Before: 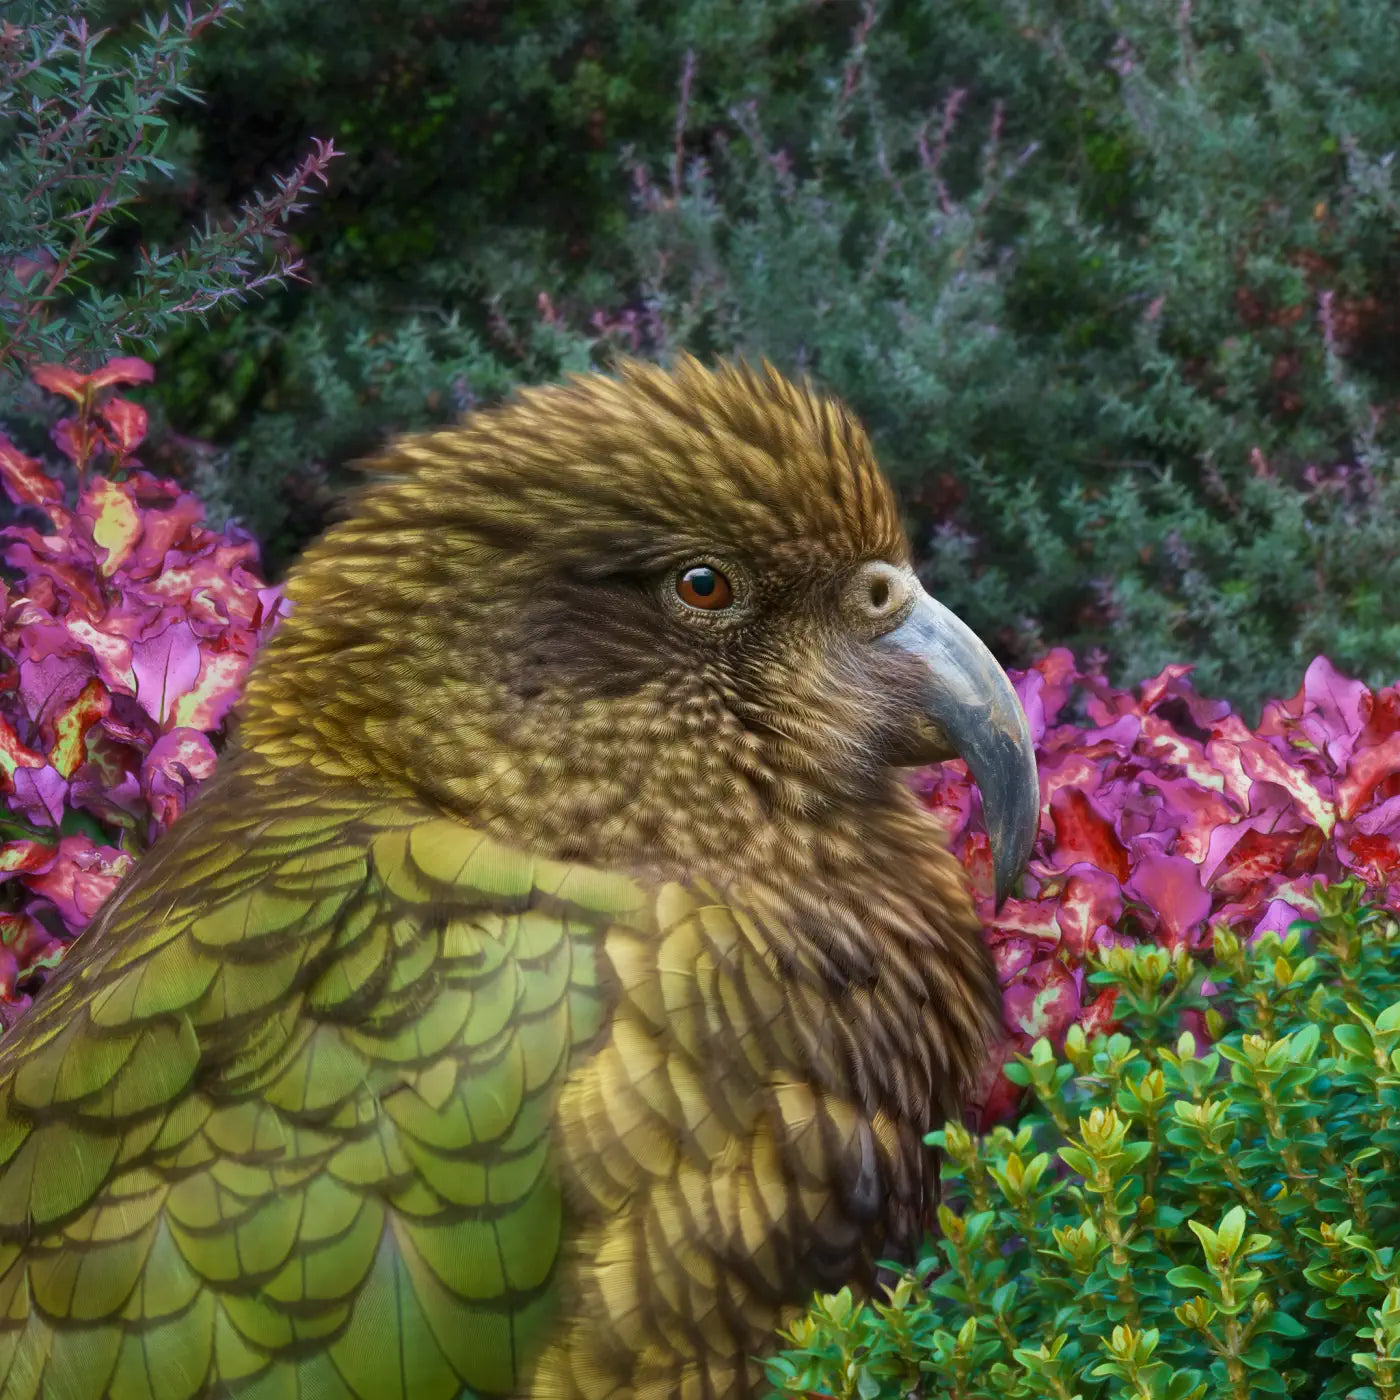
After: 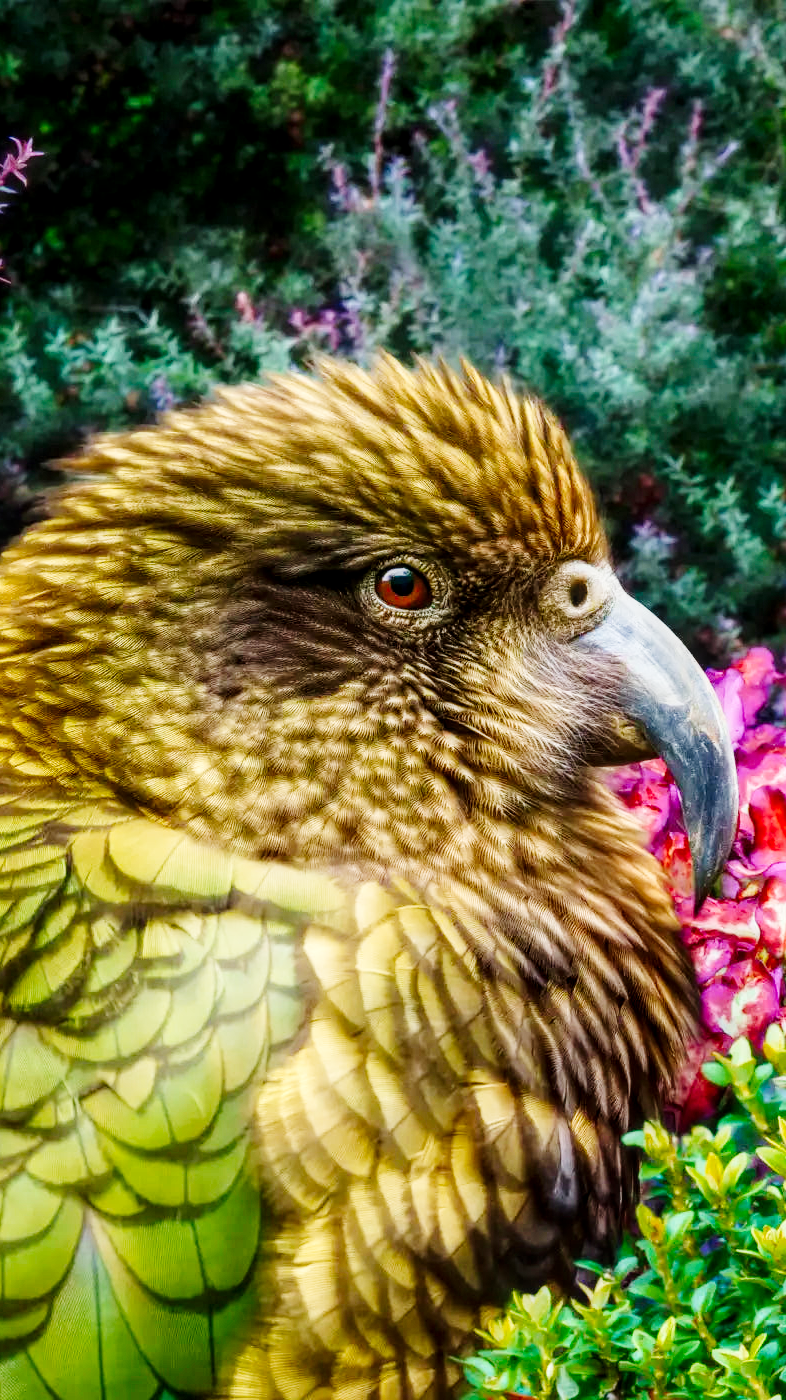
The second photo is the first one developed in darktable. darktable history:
local contrast: on, module defaults
crop: left 21.506%, right 22.336%
tone curve: curves: ch0 [(0, 0) (0.004, 0) (0.133, 0.071) (0.325, 0.456) (0.832, 0.957) (1, 1)], preserve colors none
